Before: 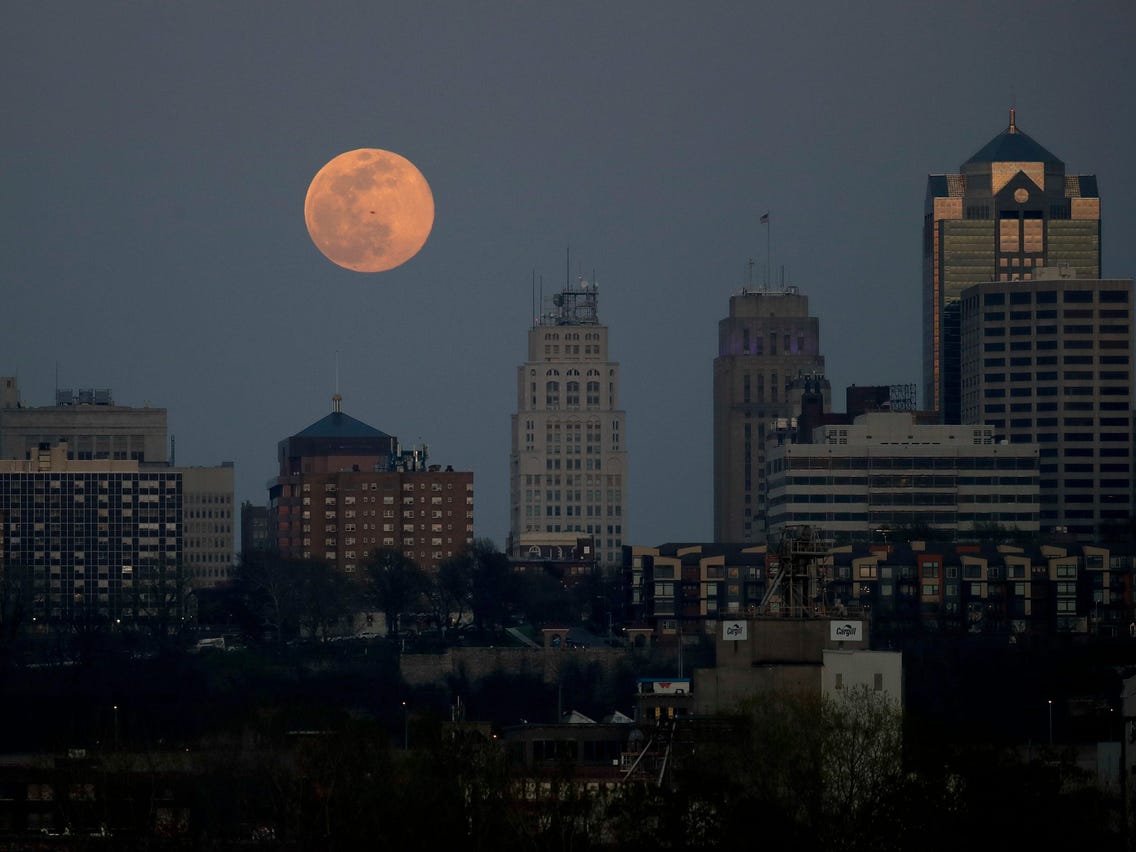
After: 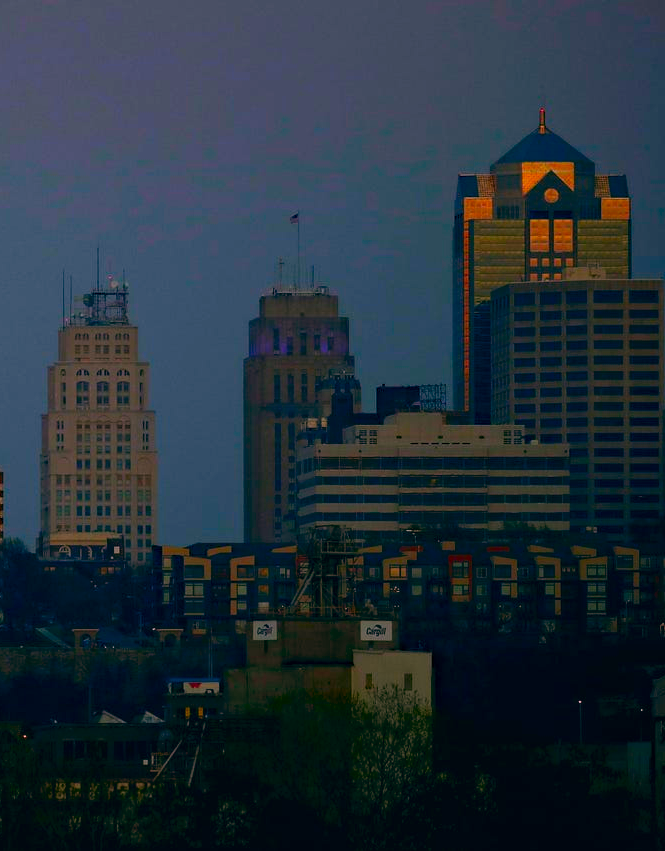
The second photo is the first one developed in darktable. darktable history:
color correction: highlights a* 1.59, highlights b* -1.7, saturation 2.48
crop: left 41.402%
exposure: compensate highlight preservation false
color balance: lift [1, 0.998, 1.001, 1.002], gamma [1, 1.02, 1, 0.98], gain [1, 1.02, 1.003, 0.98]
haze removal: compatibility mode true, adaptive false
